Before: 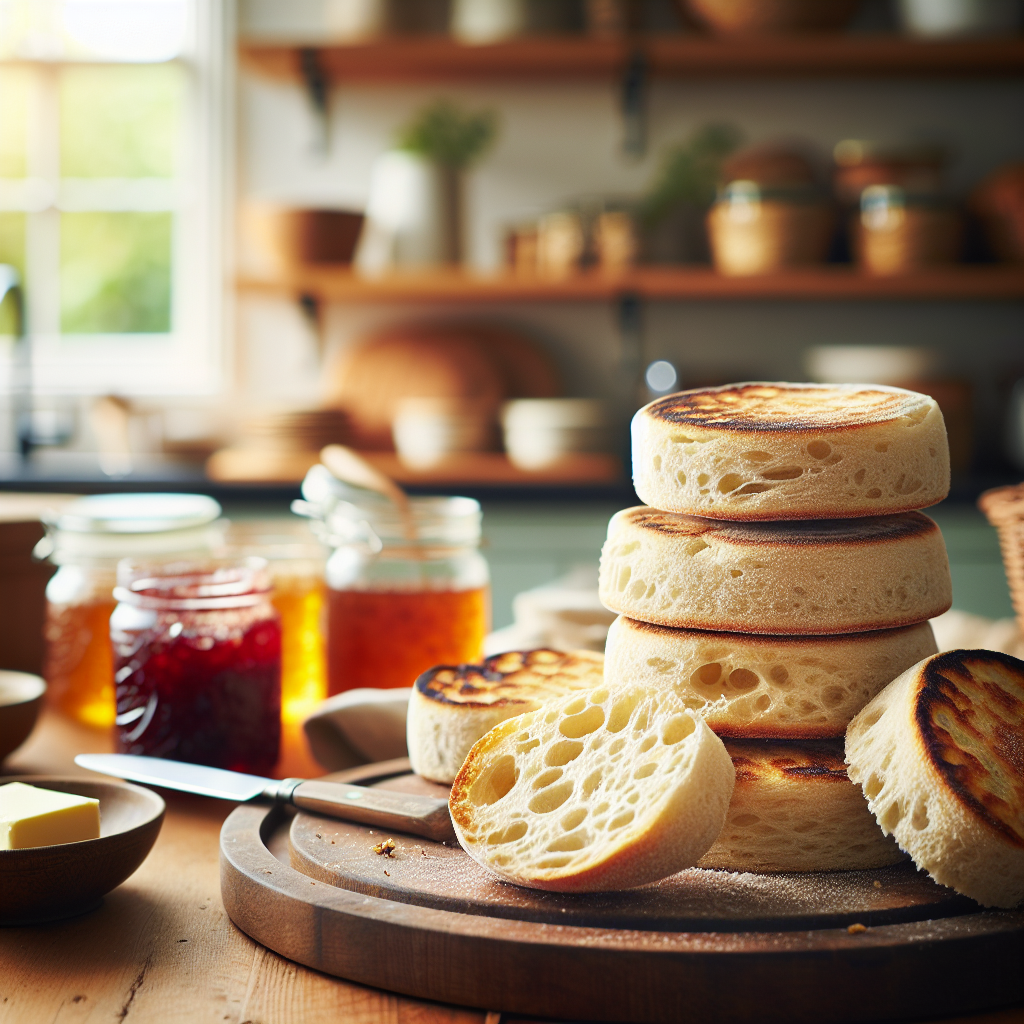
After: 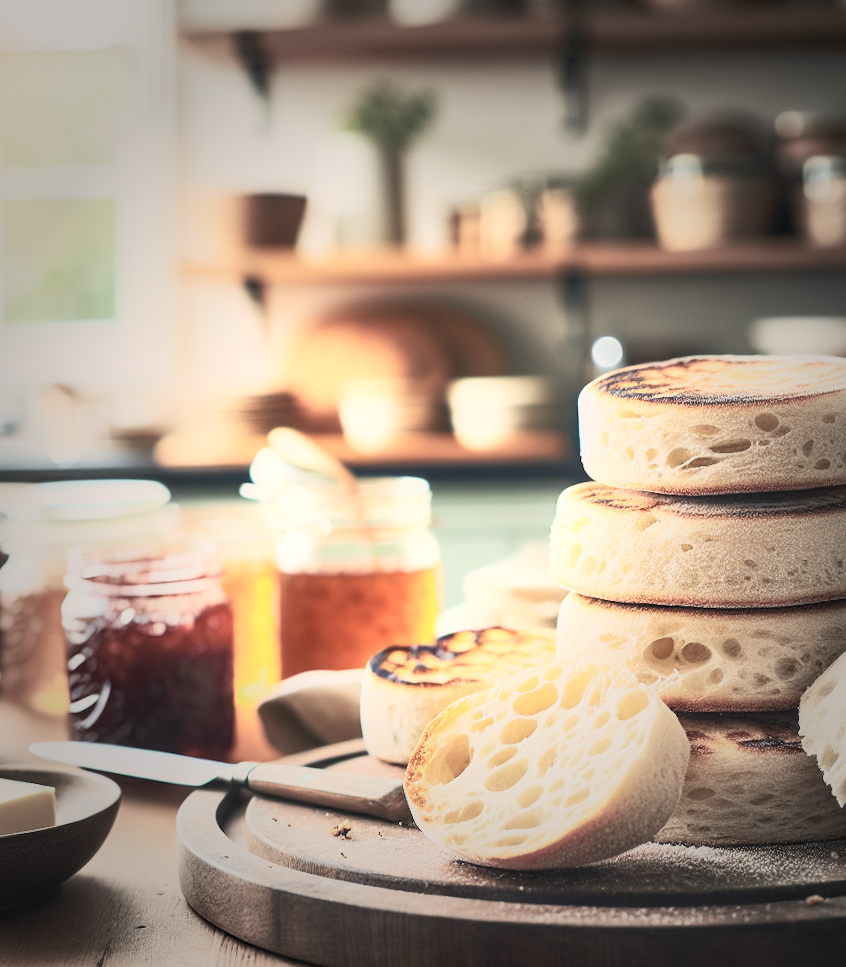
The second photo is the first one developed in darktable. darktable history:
crop and rotate: angle 1.26°, left 4.084%, top 1.043%, right 11.483%, bottom 2.418%
color balance rgb: power › chroma 0.515%, power › hue 215.43°, highlights gain › chroma 2.99%, highlights gain › hue 60.04°, perceptual saturation grading › global saturation 0.577%, global vibrance 20%
exposure: exposure 0.202 EV, compensate highlight preservation false
local contrast: on, module defaults
contrast brightness saturation: contrast 0.449, brightness 0.559, saturation -0.197
vignetting: fall-off start 32.88%, fall-off radius 64.74%, width/height ratio 0.951
